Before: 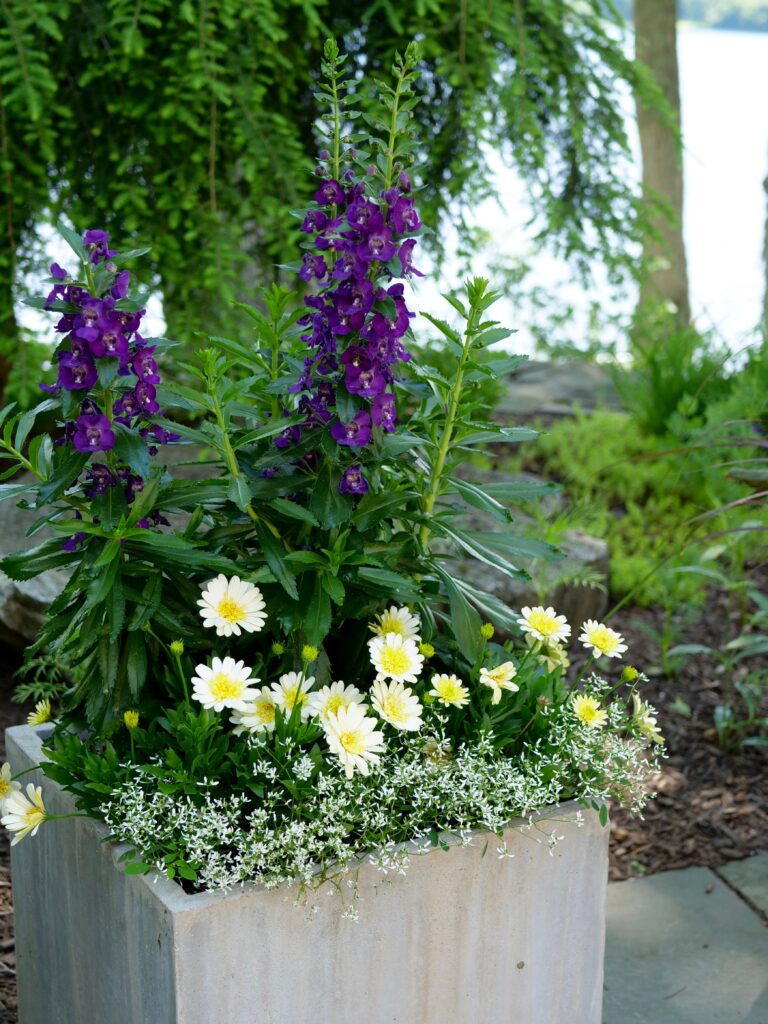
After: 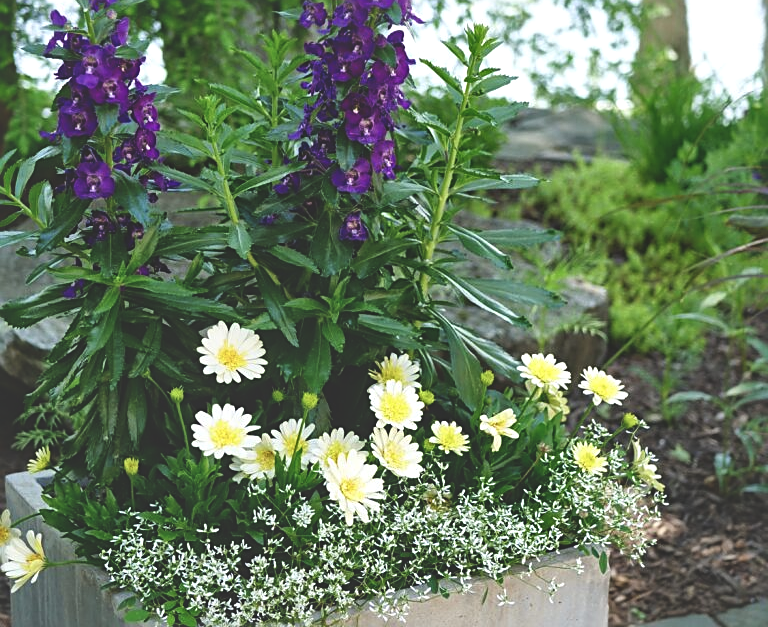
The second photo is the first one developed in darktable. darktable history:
sharpen: on, module defaults
exposure: black level correction -0.029, compensate highlight preservation false
local contrast: mode bilateral grid, contrast 26, coarseness 48, detail 150%, midtone range 0.2
color balance rgb: global offset › luminance 1.967%, perceptual saturation grading › global saturation 20%, perceptual saturation grading › highlights -24.827%, perceptual saturation grading › shadows 24.491%
crop and rotate: top 24.8%, bottom 13.95%
contrast brightness saturation: contrast 0.029, brightness -0.036
